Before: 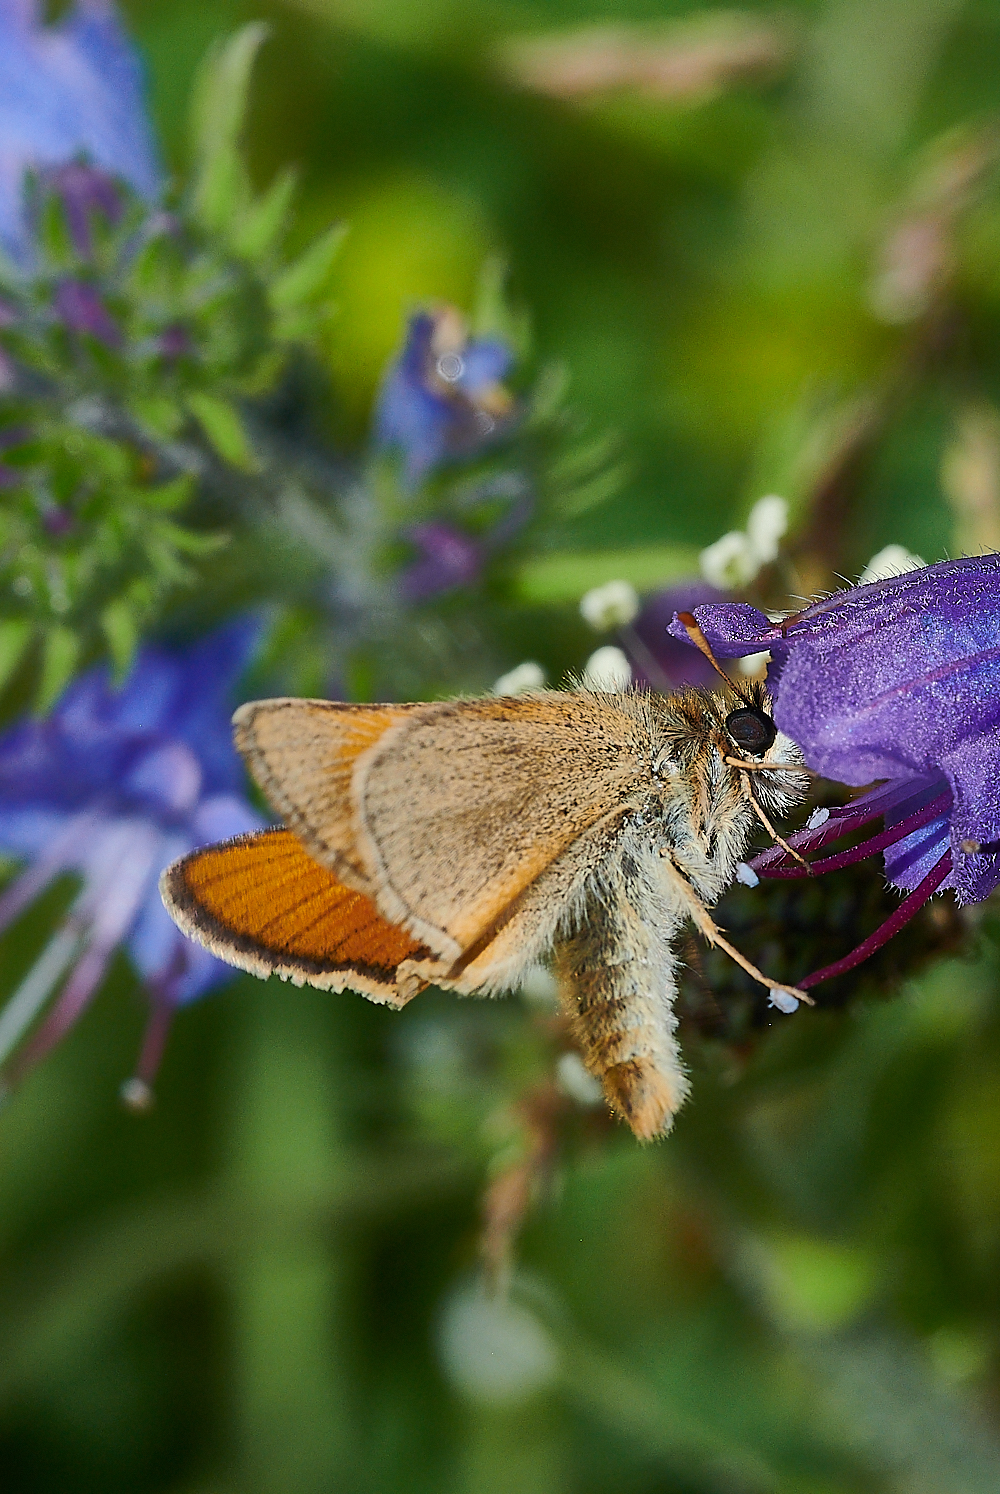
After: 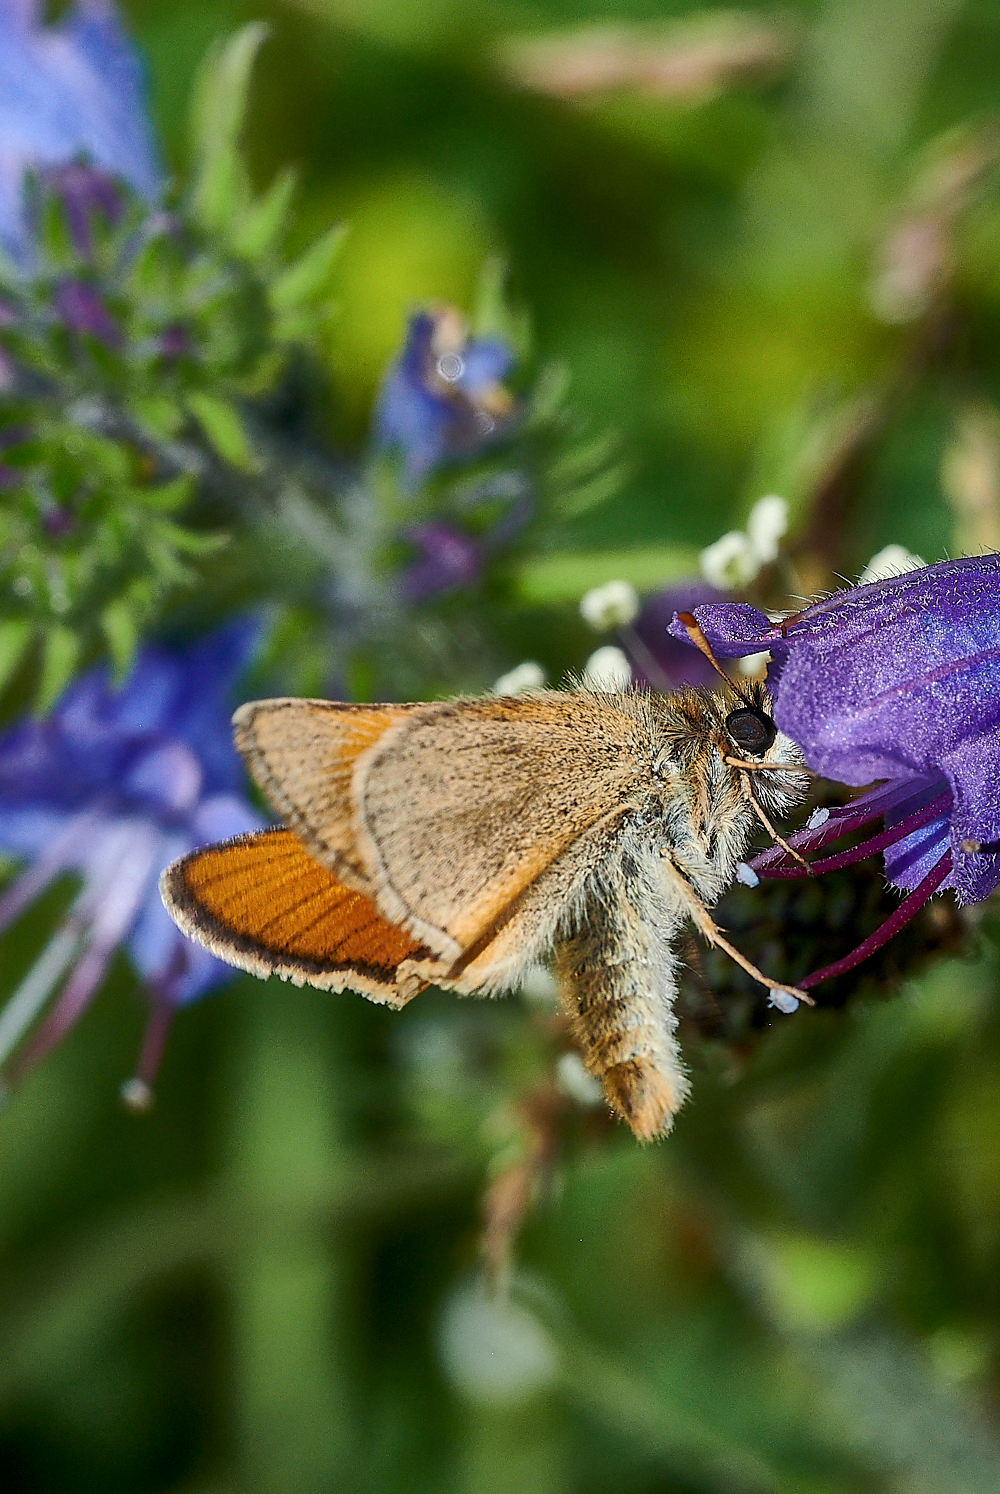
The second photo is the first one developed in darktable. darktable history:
local contrast: detail 130%
shadows and highlights: shadows -1.7, highlights 39.37
